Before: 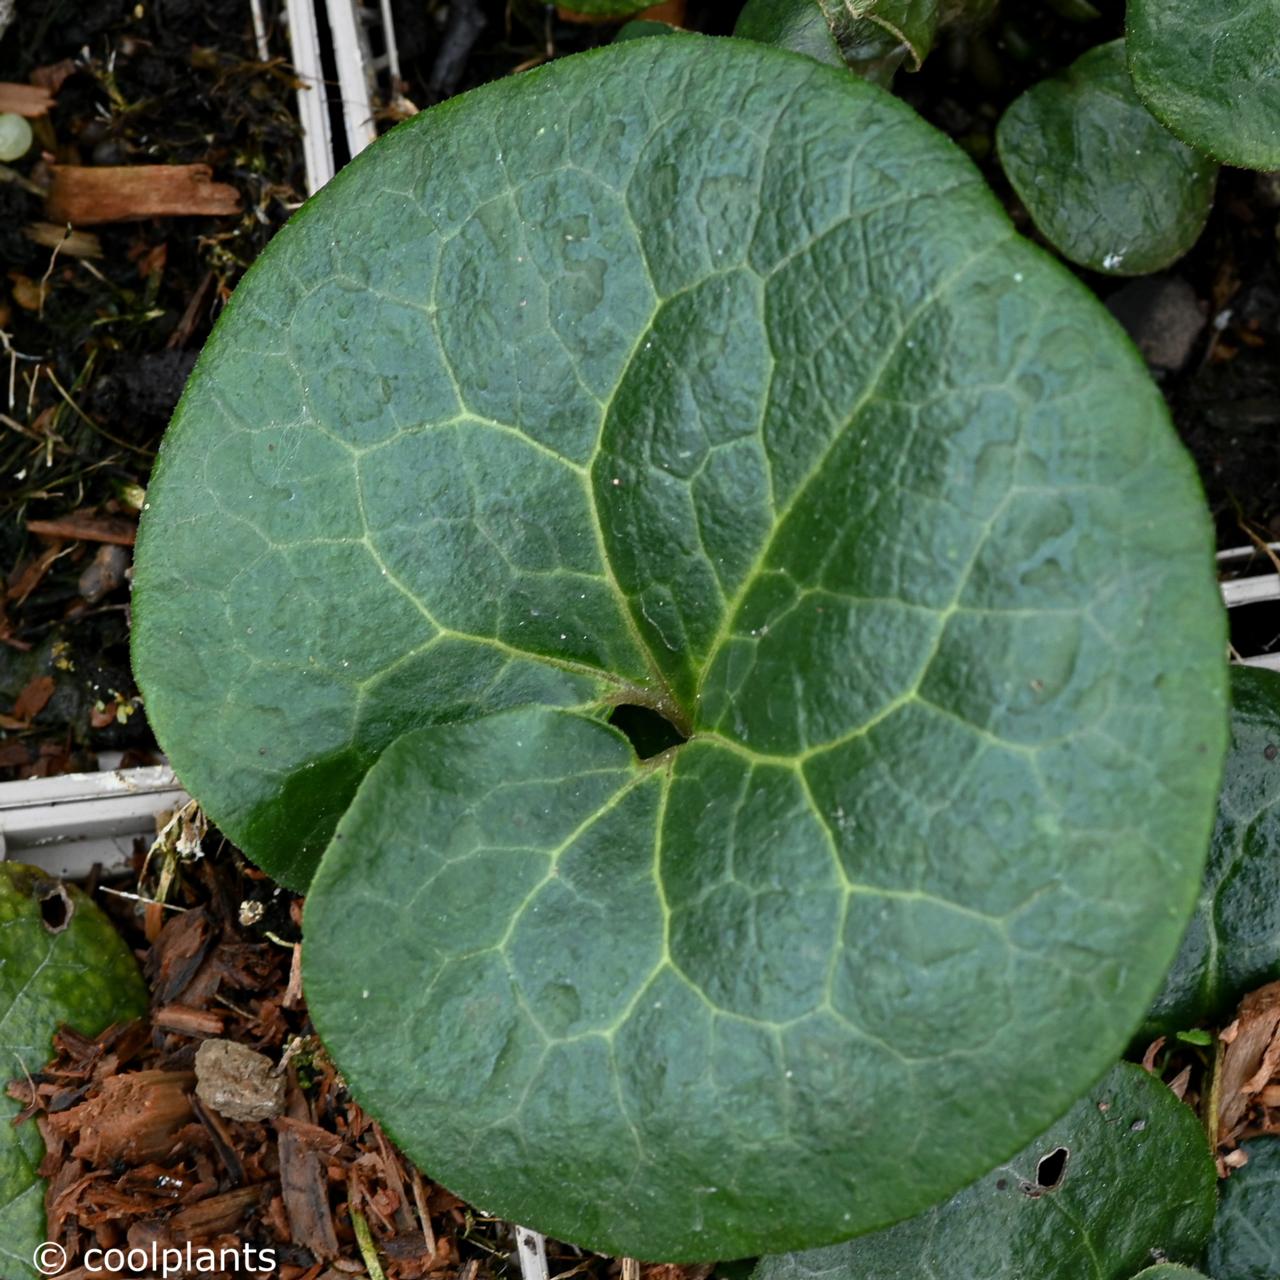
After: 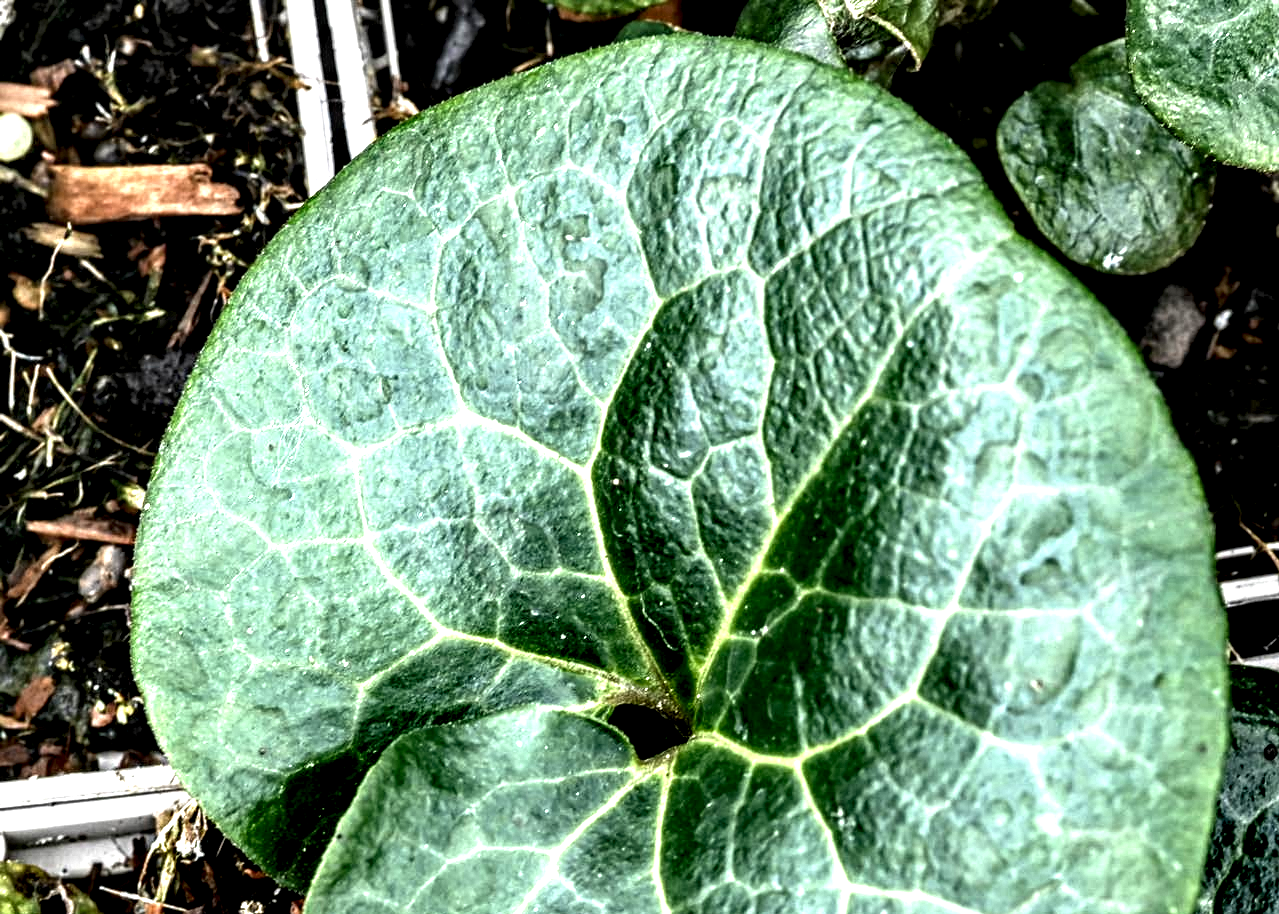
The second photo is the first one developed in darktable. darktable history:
crop: bottom 28.576%
exposure: black level correction 0, exposure 1 EV, compensate highlight preservation false
local contrast: highlights 115%, shadows 42%, detail 293%
